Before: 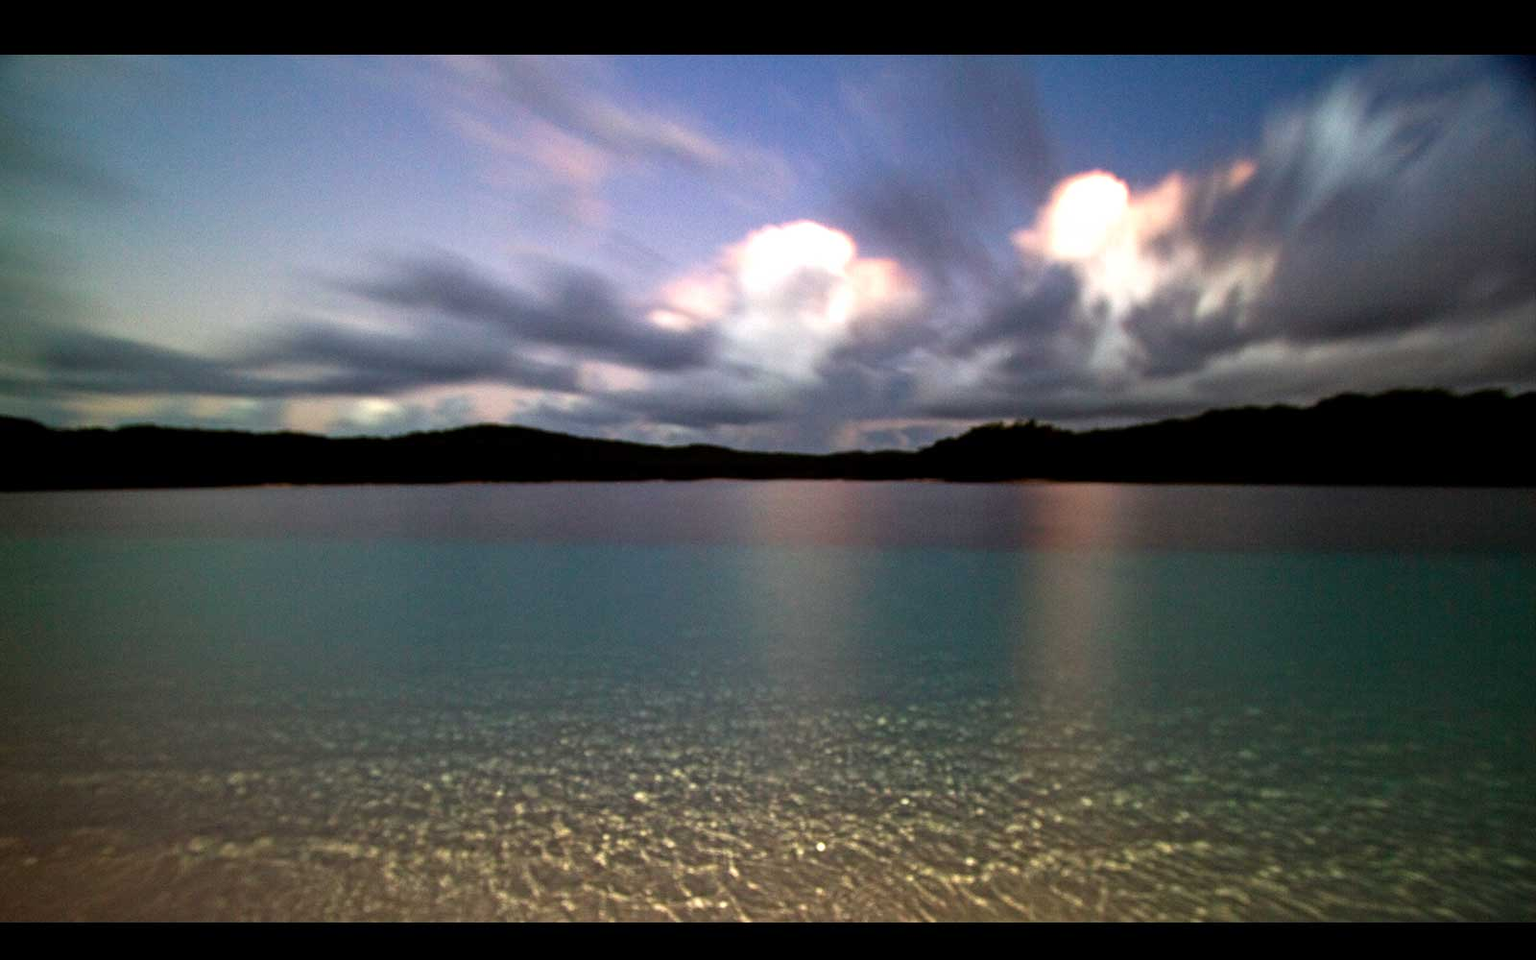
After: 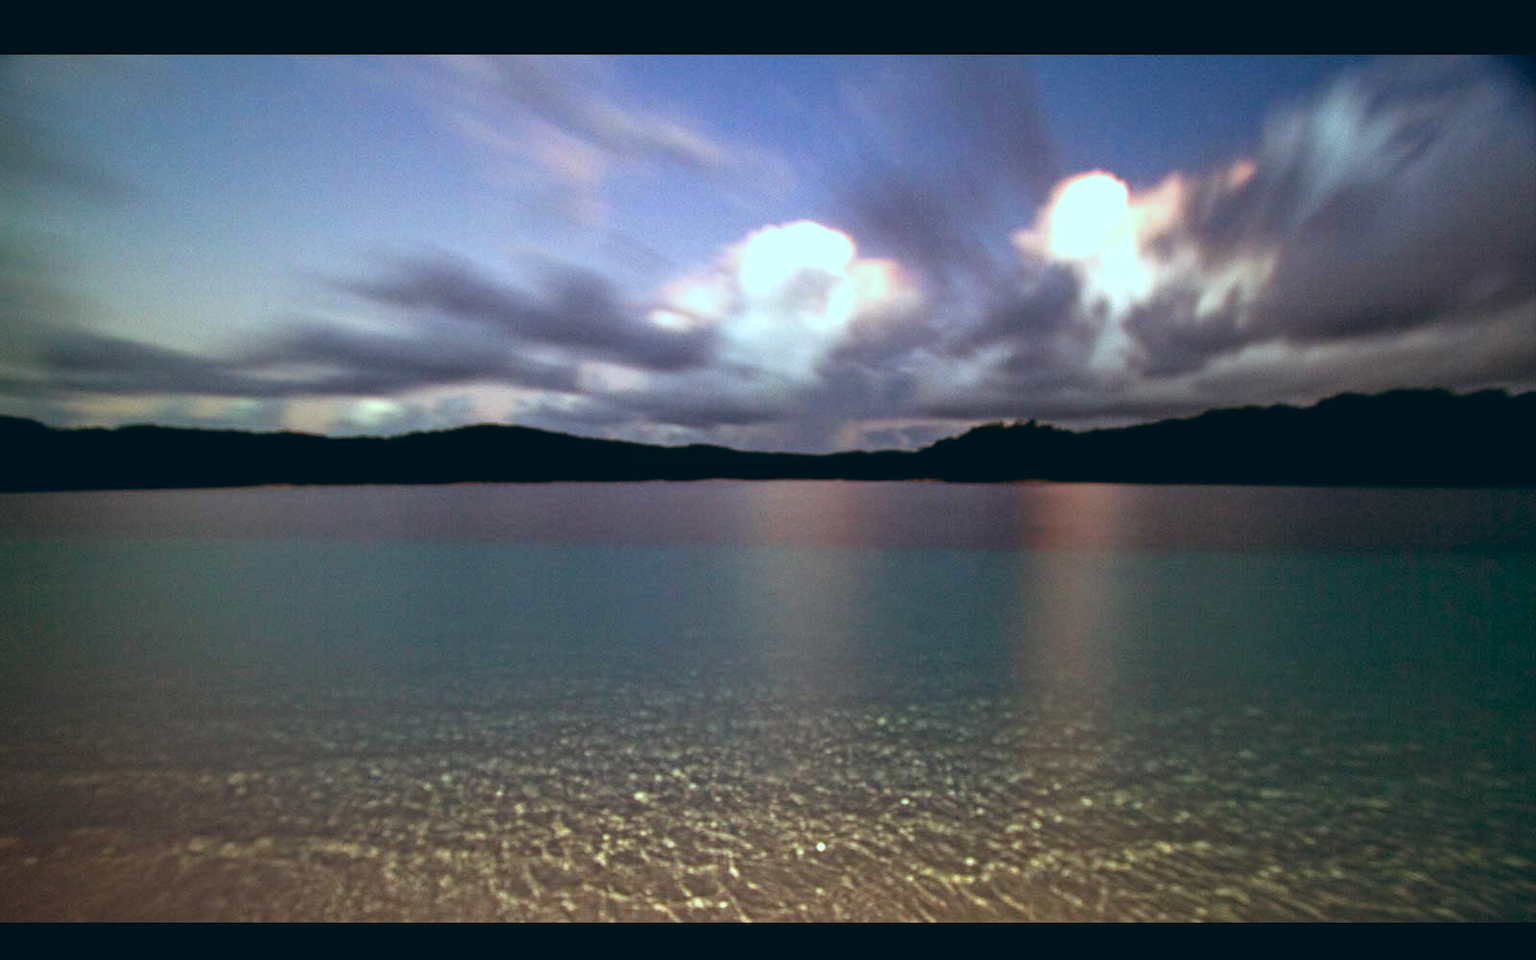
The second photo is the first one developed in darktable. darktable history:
color balance: lift [1.003, 0.993, 1.001, 1.007], gamma [1.018, 1.072, 0.959, 0.928], gain [0.974, 0.873, 1.031, 1.127]
